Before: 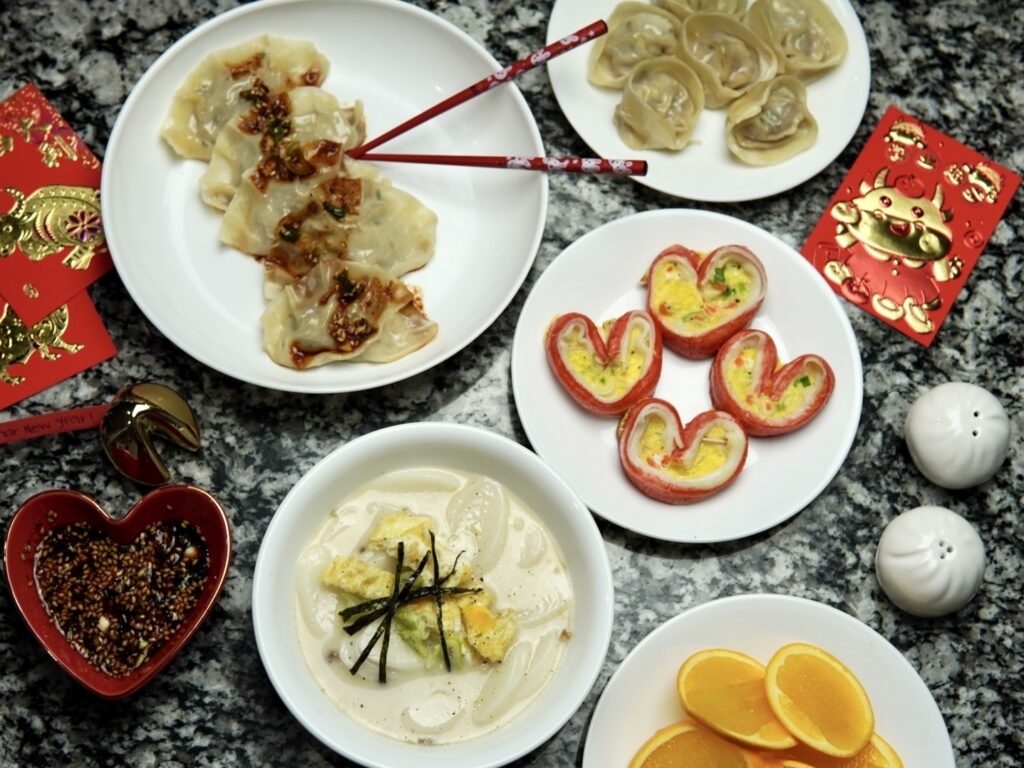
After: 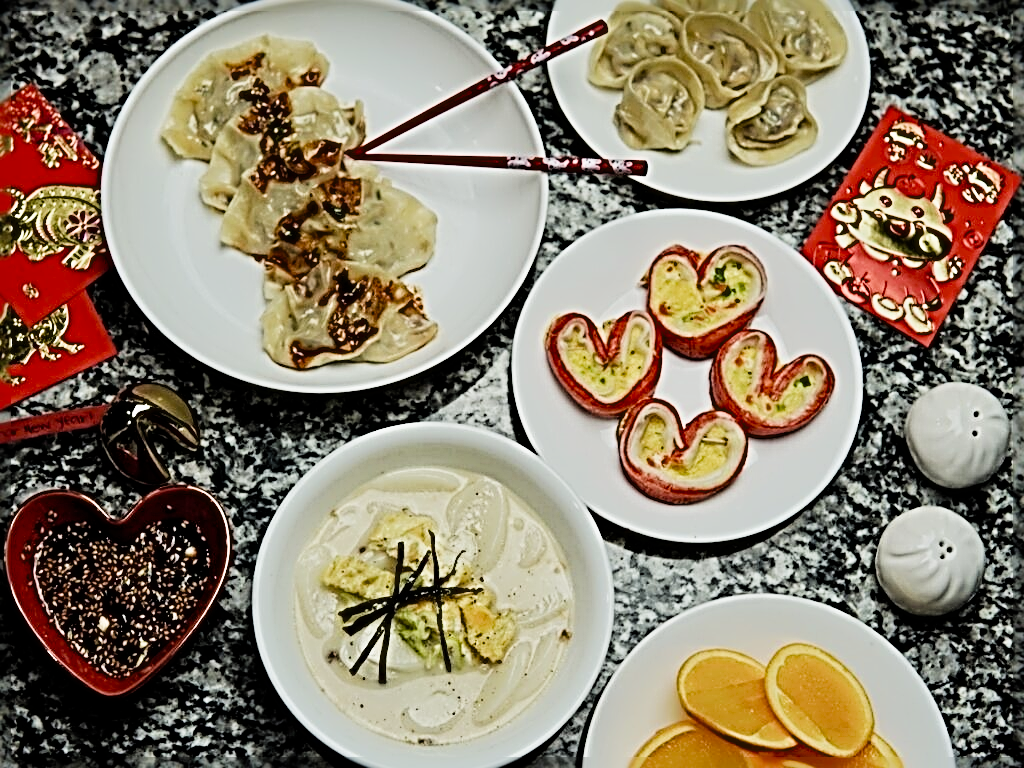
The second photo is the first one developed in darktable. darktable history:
sharpen: radius 4.042, amount 1.989
filmic rgb: middle gray luminance 29.19%, black relative exposure -10.22 EV, white relative exposure 5.49 EV, target black luminance 0%, hardness 3.92, latitude 2.36%, contrast 1.124, highlights saturation mix 6.34%, shadows ↔ highlights balance 14.93%, color science v4 (2020)
